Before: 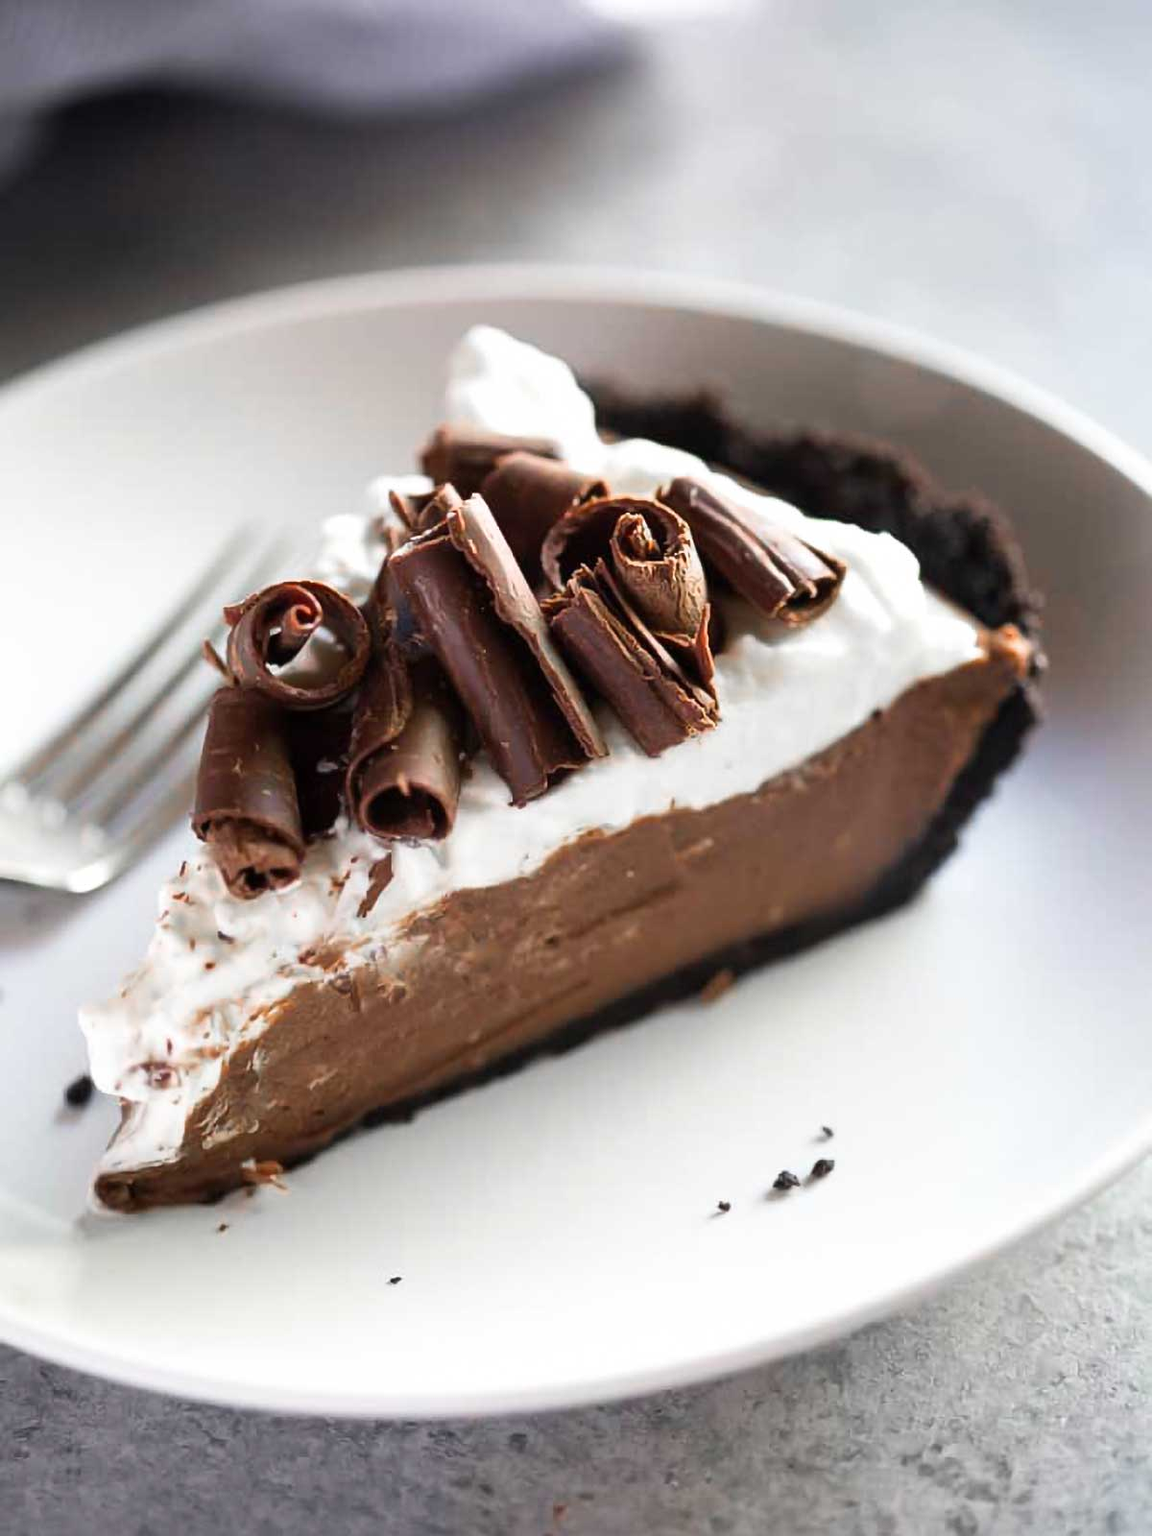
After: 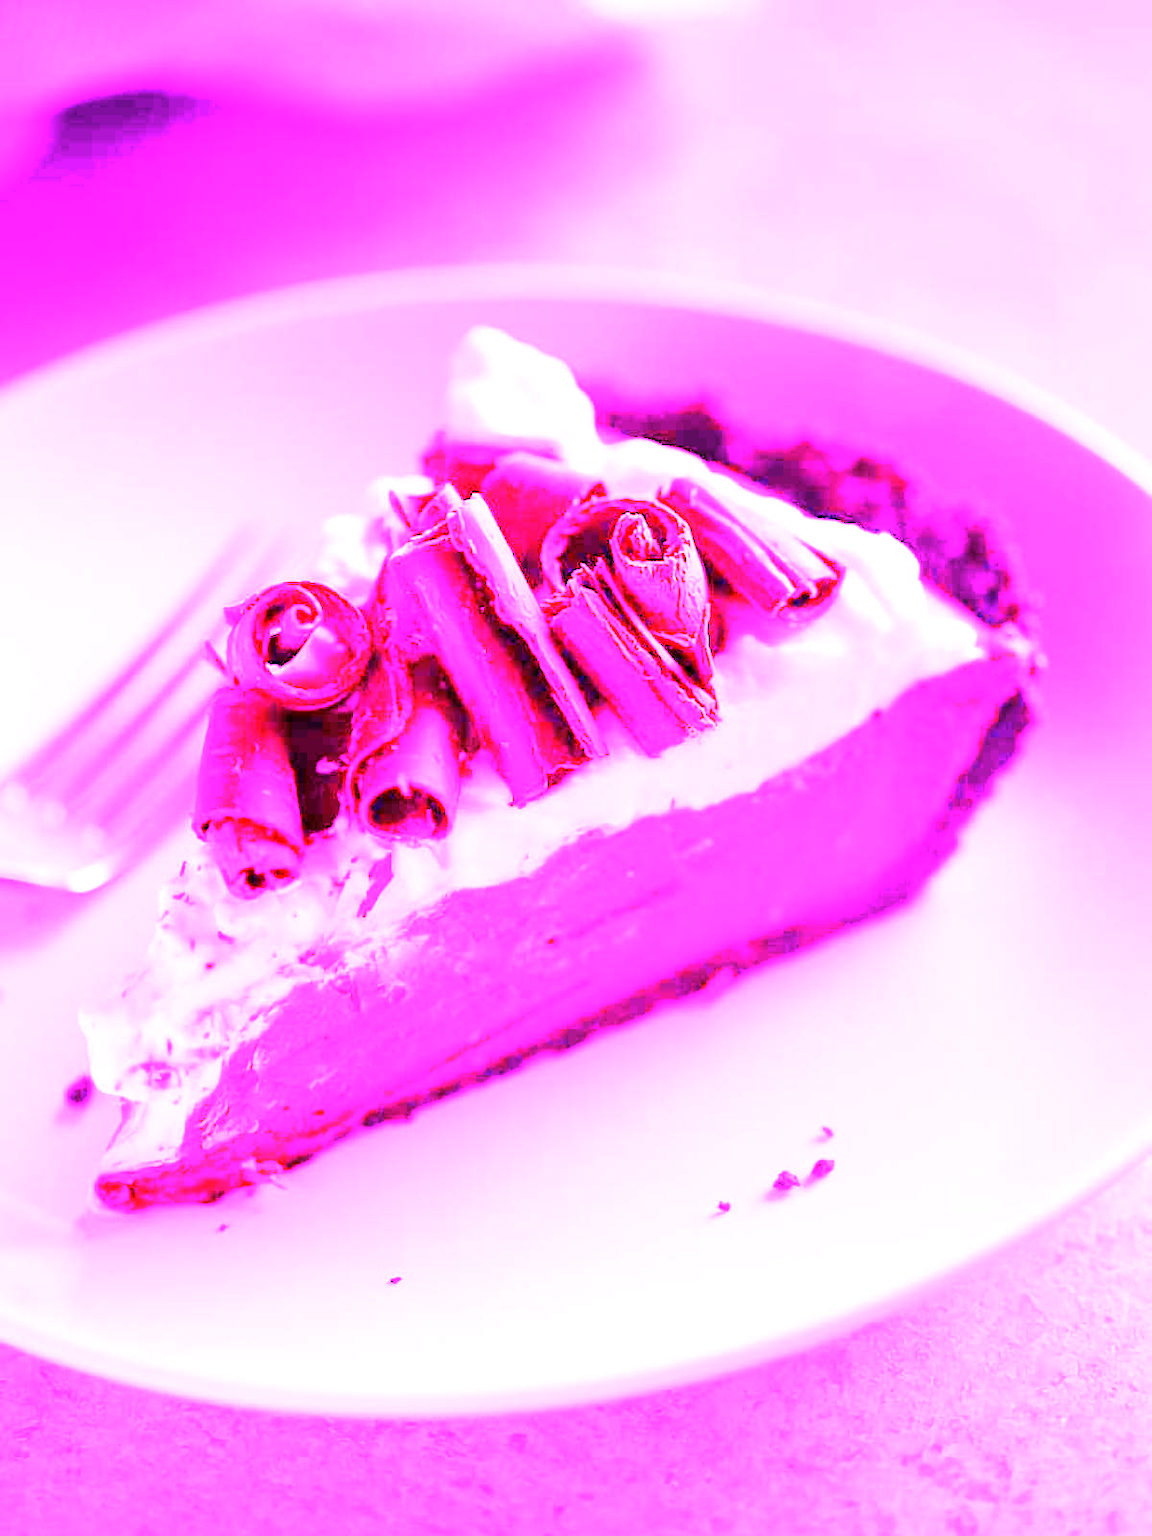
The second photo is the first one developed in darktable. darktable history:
white balance: red 8, blue 8
base curve: preserve colors none
